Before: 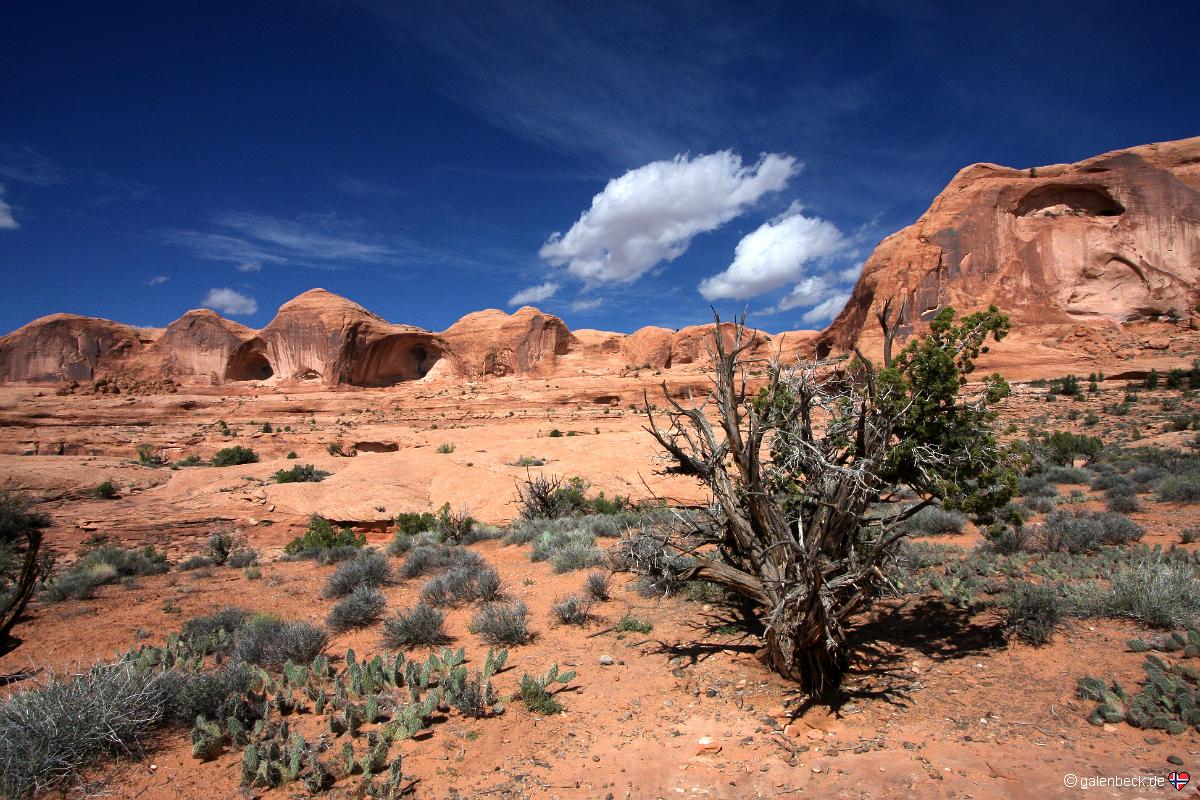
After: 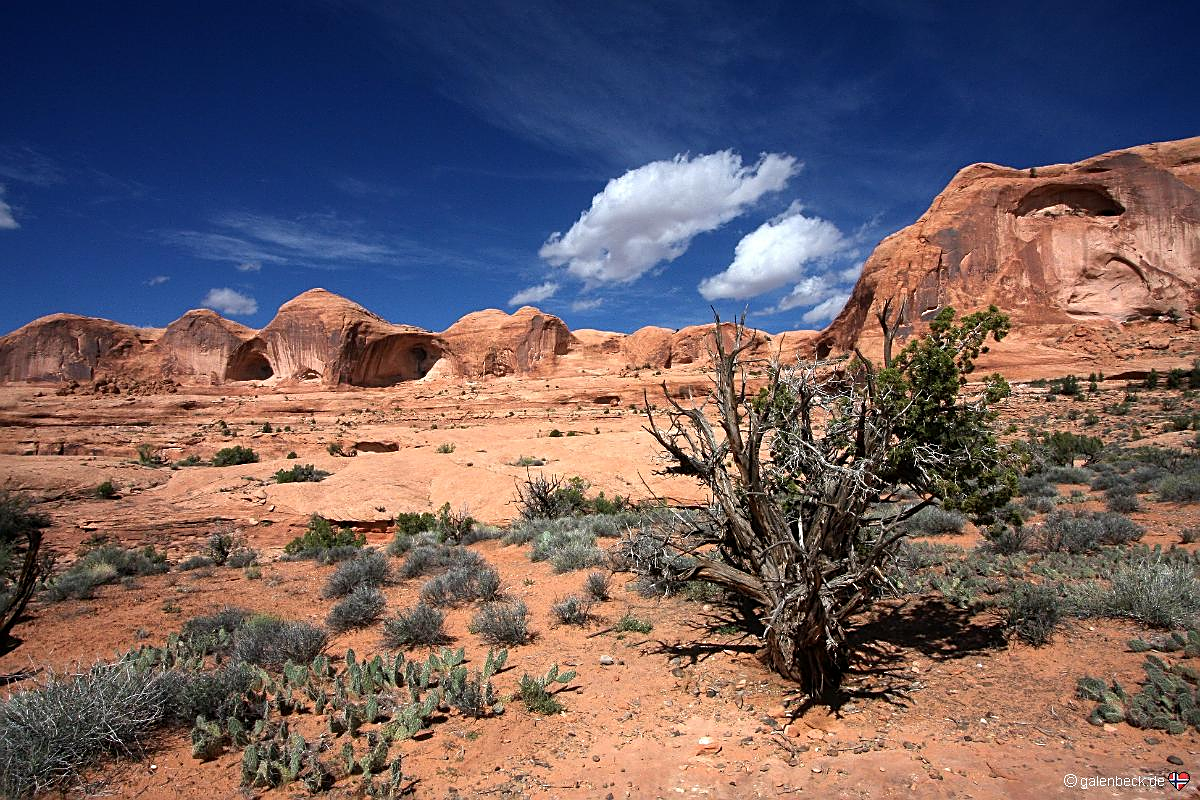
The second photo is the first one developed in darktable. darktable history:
sharpen: on, module defaults
color calibration: illuminant same as pipeline (D50), adaptation none (bypass), x 0.333, y 0.333, temperature 5013.99 K
tone equalizer: on, module defaults
